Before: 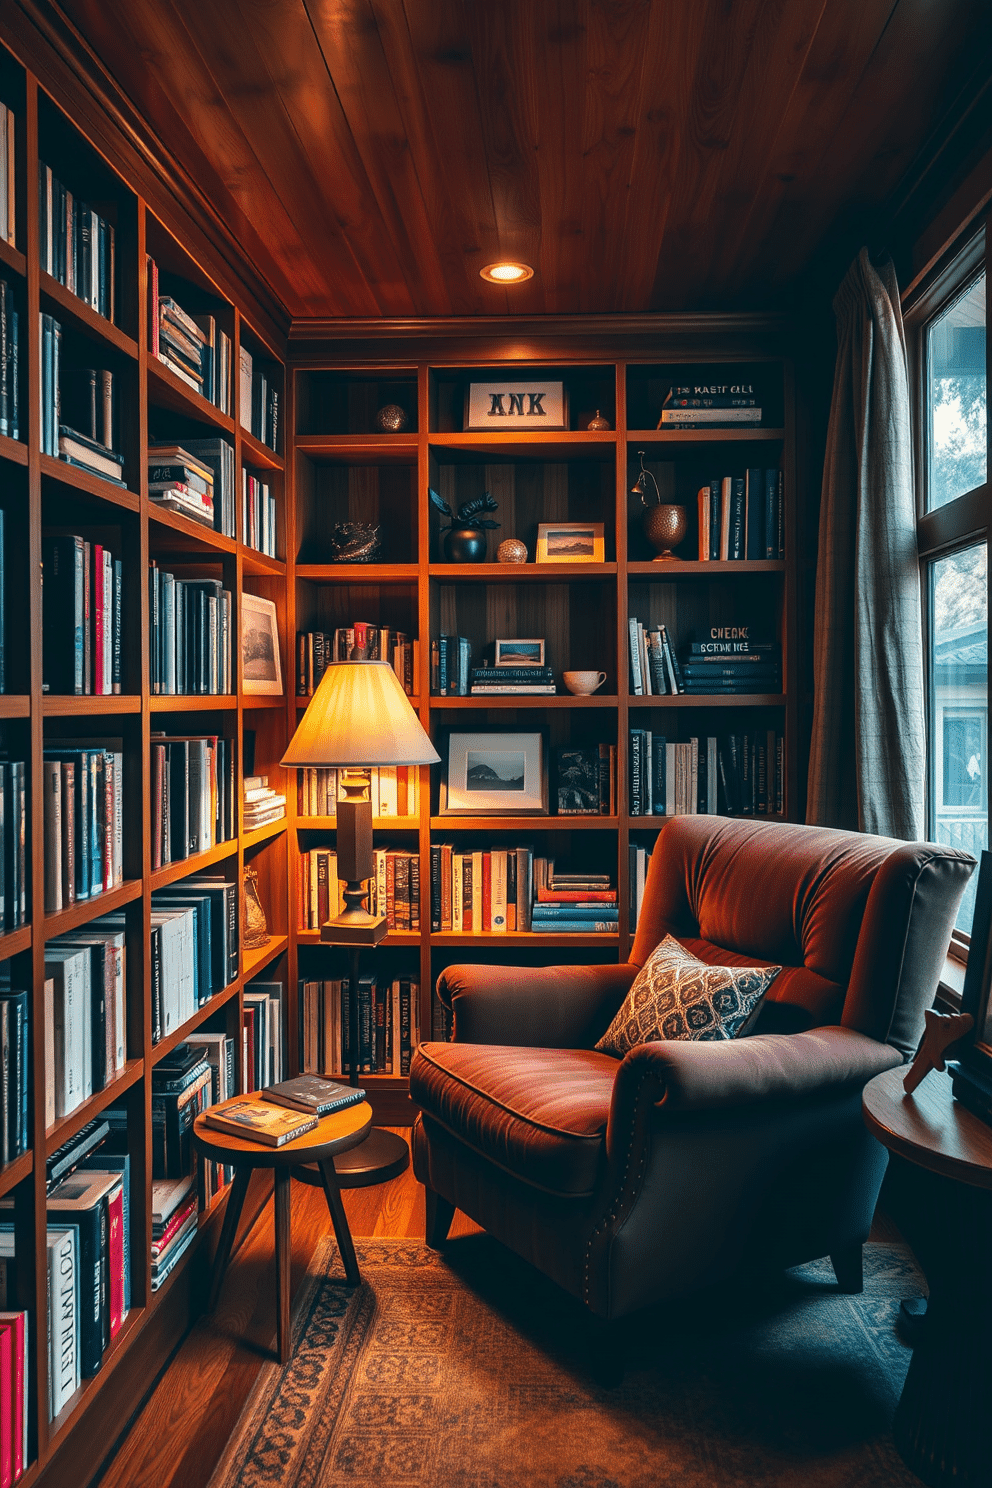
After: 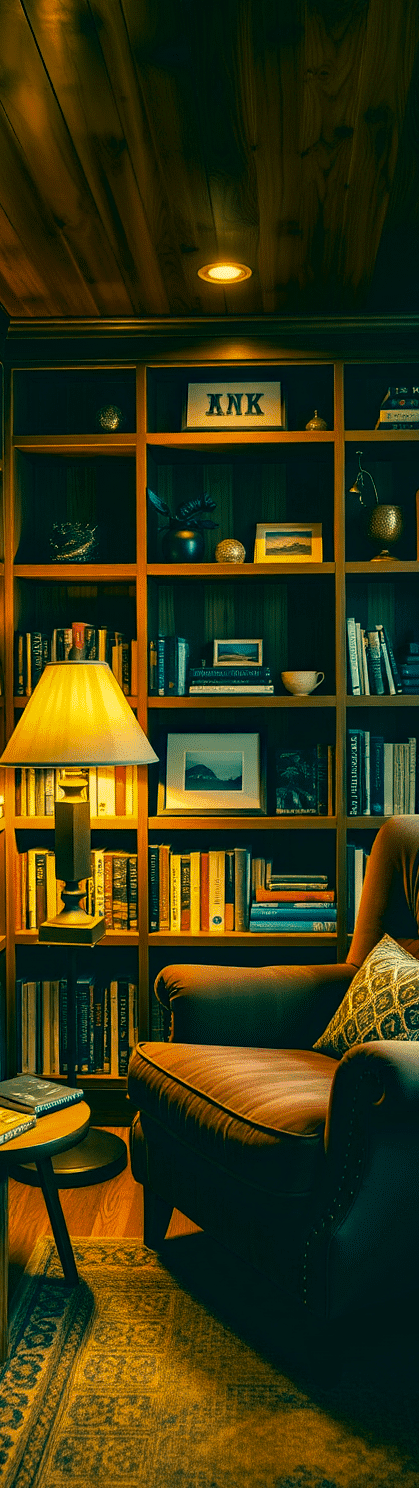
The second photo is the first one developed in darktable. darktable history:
color correction: highlights a* 1.93, highlights b* 34.64, shadows a* -36.11, shadows b* -5.53
crop: left 28.506%, right 29.219%
haze removal: adaptive false
exposure: black level correction 0.009, compensate exposure bias true, compensate highlight preservation false
